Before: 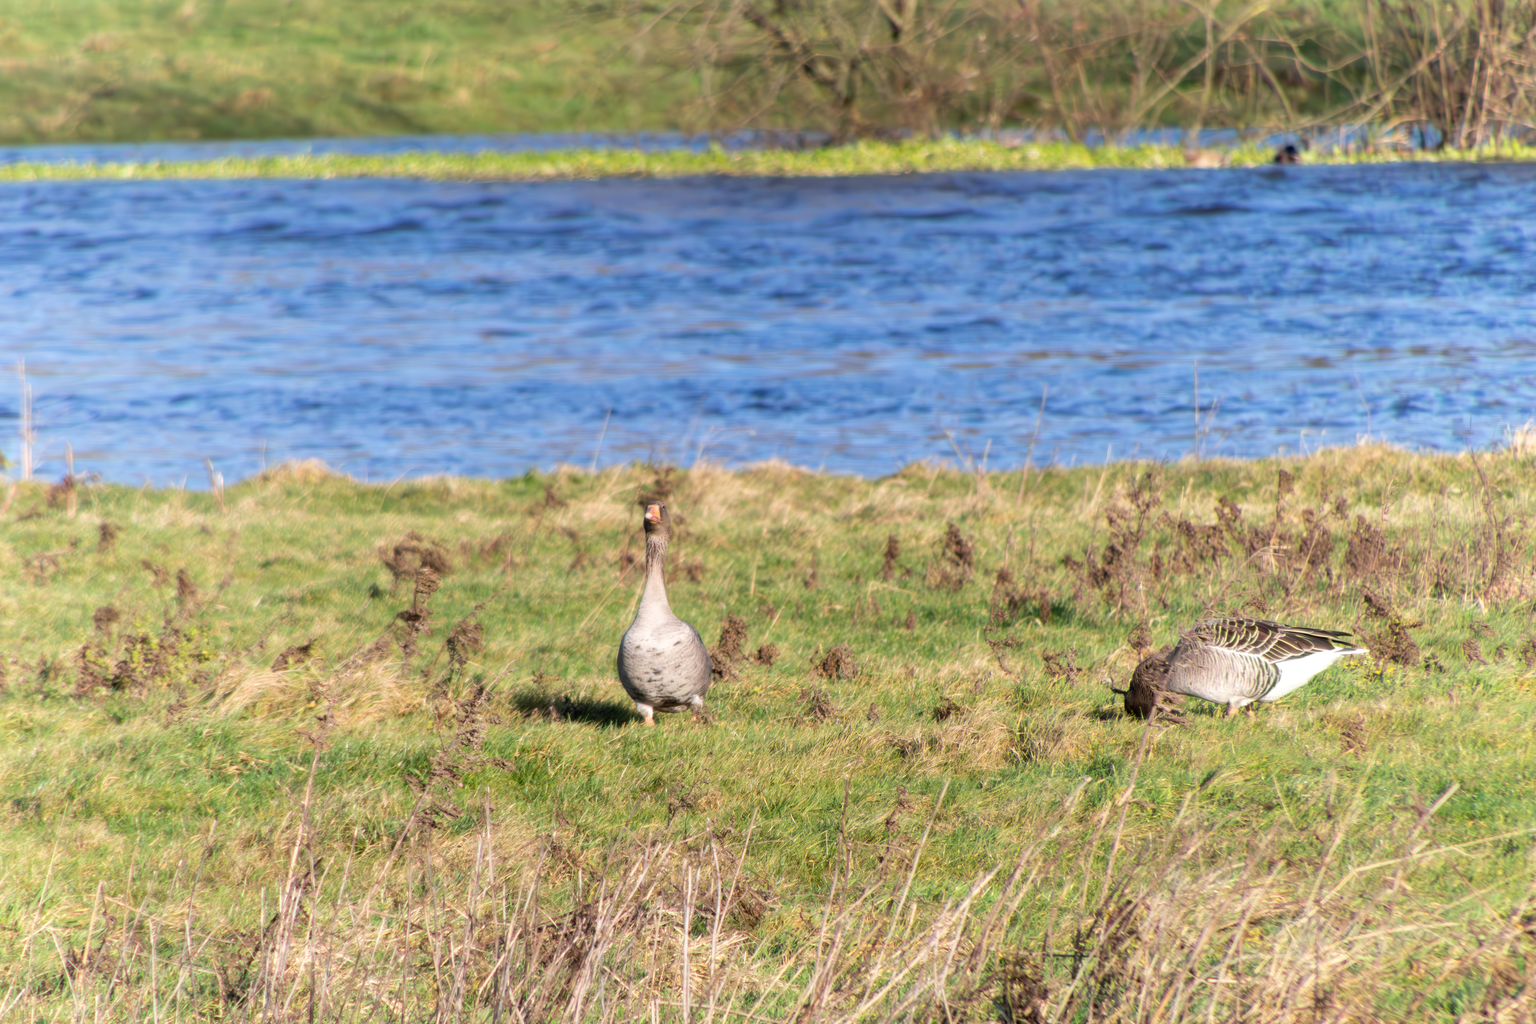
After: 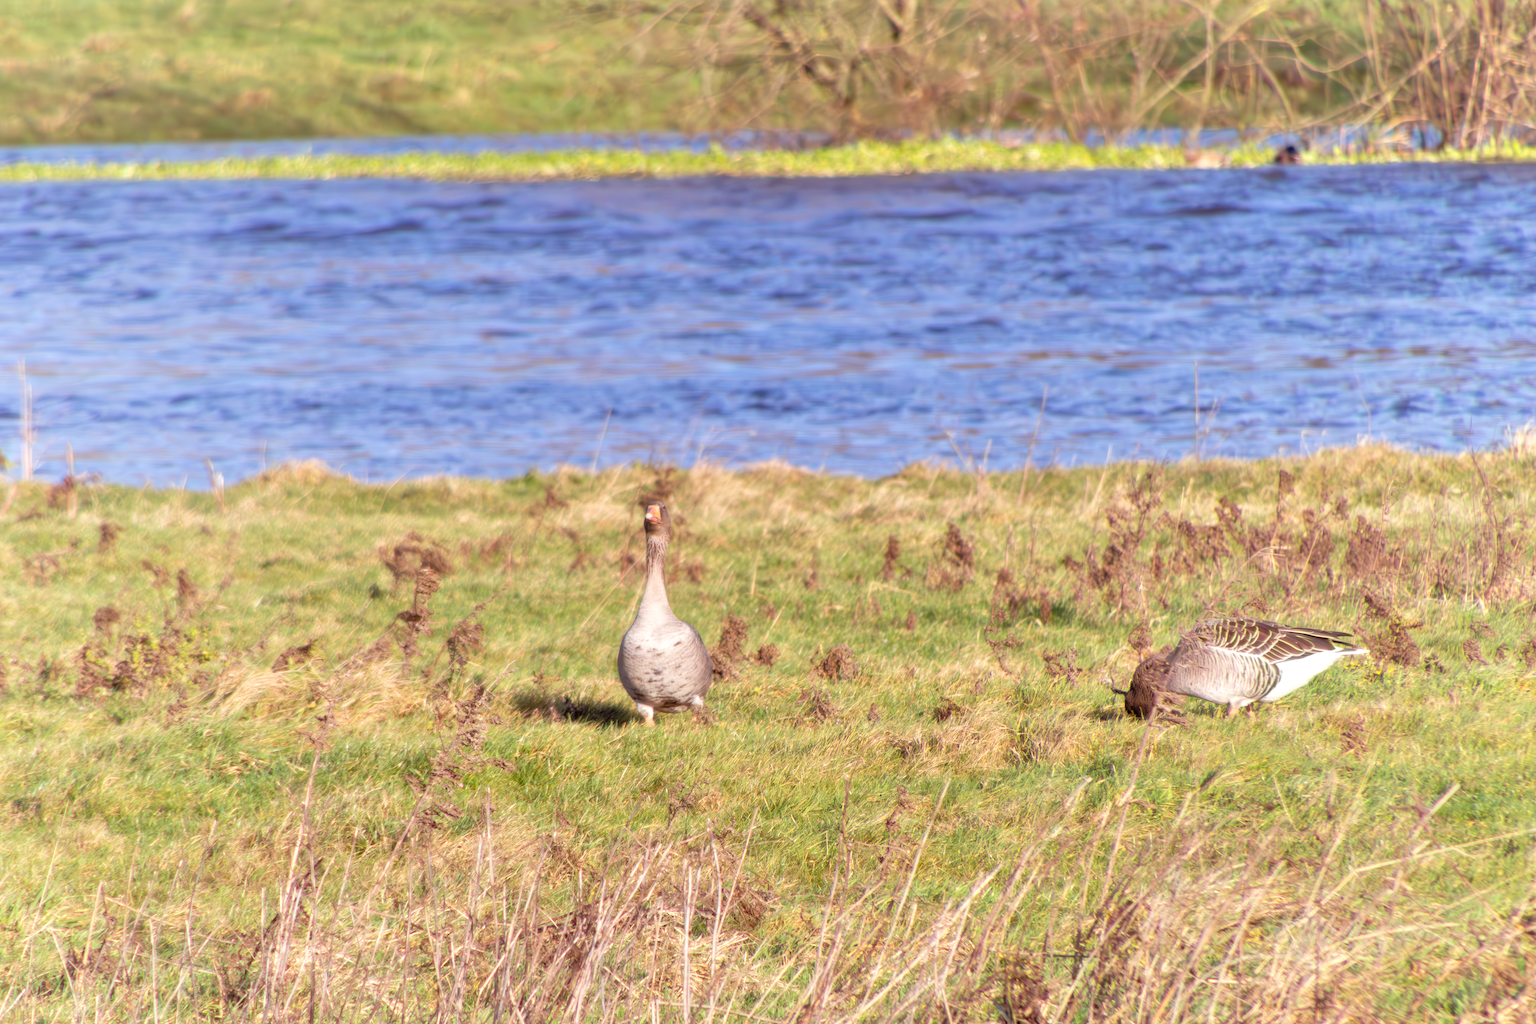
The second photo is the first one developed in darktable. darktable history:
rgb levels: mode RGB, independent channels, levels [[0, 0.474, 1], [0, 0.5, 1], [0, 0.5, 1]]
tone equalizer: -7 EV 0.15 EV, -6 EV 0.6 EV, -5 EV 1.15 EV, -4 EV 1.33 EV, -3 EV 1.15 EV, -2 EV 0.6 EV, -1 EV 0.15 EV, mask exposure compensation -0.5 EV
